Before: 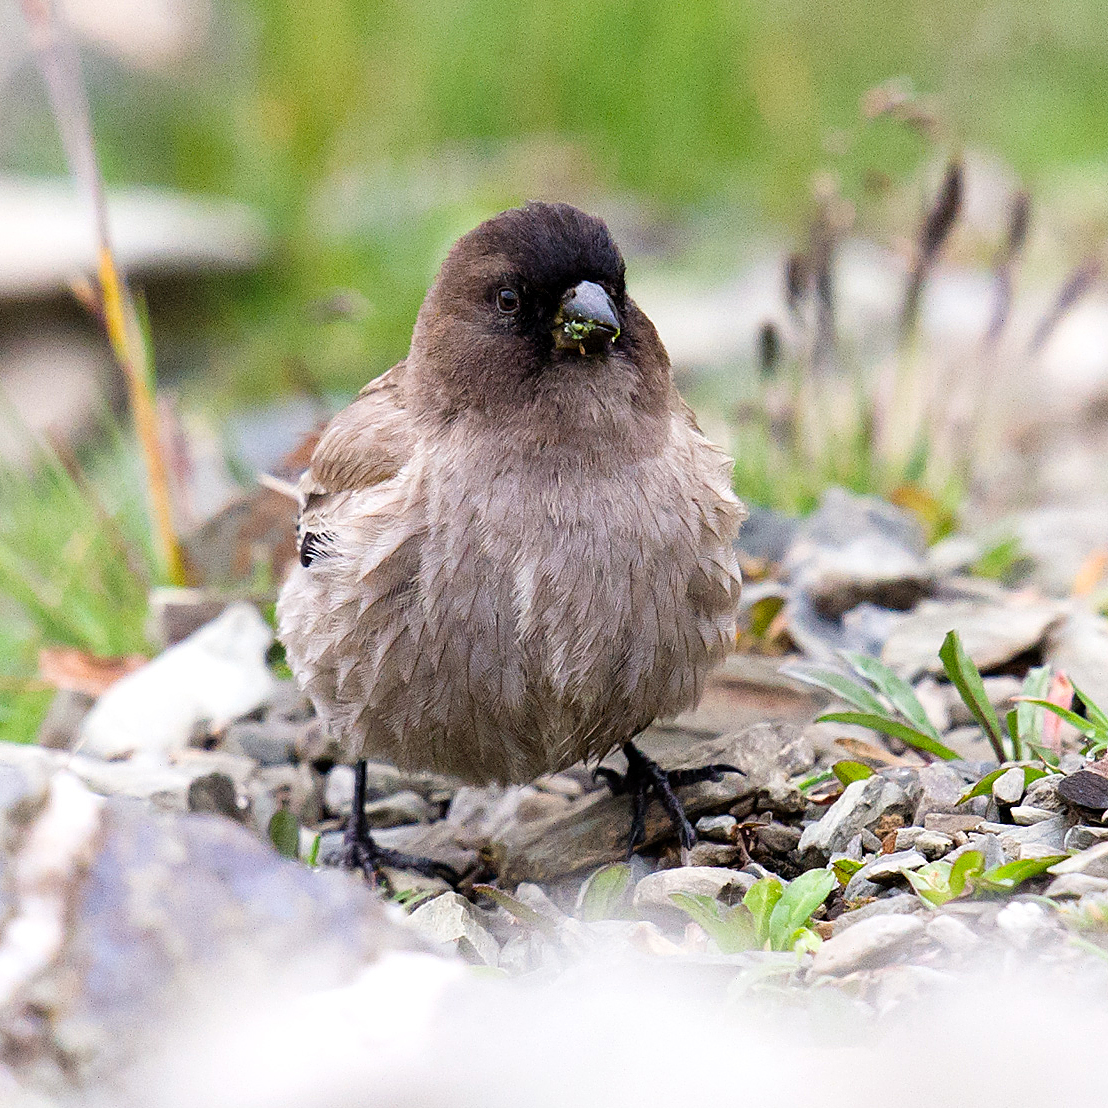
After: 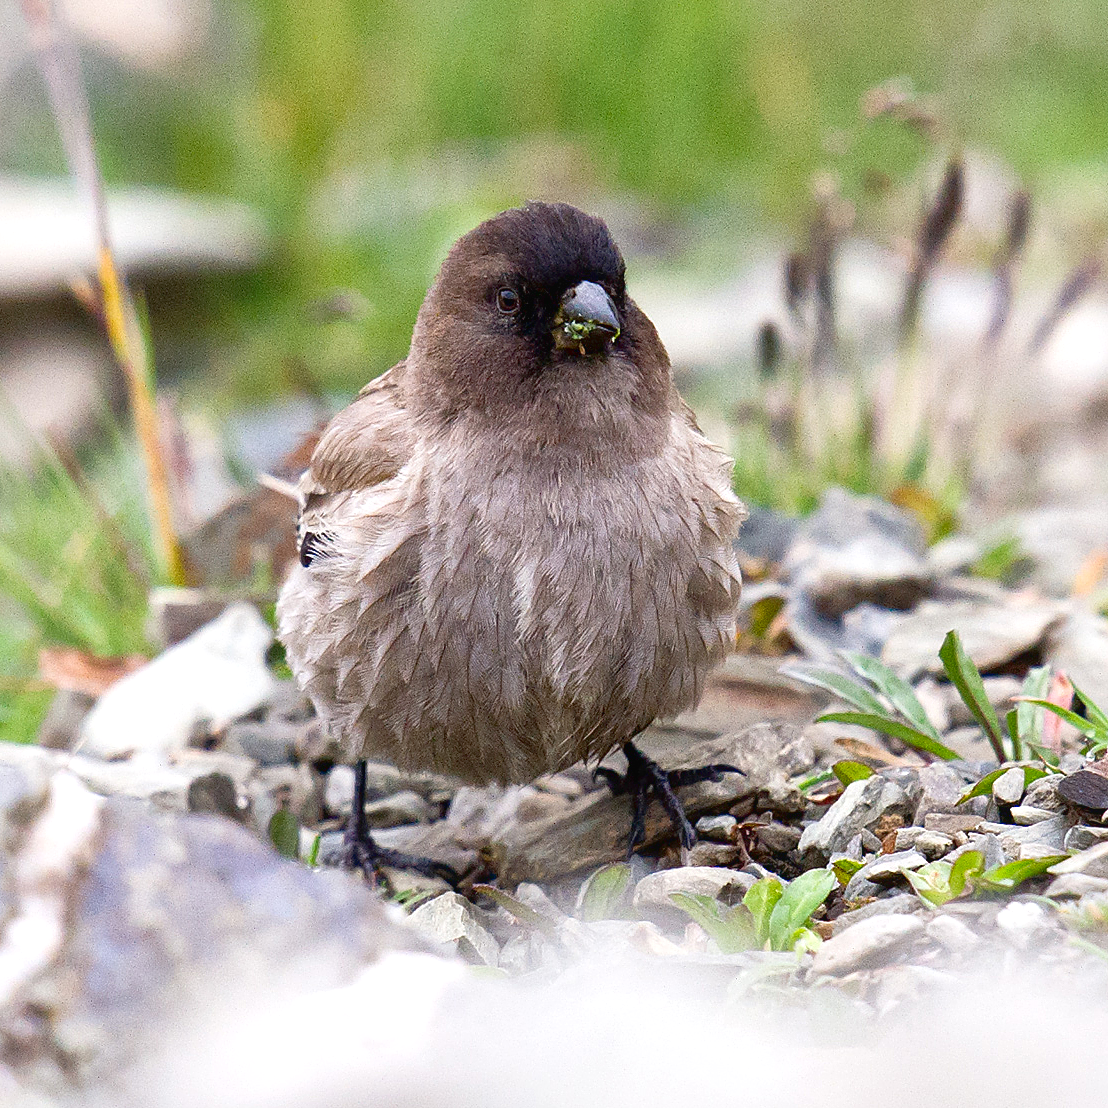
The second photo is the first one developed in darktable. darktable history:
local contrast: mode bilateral grid, contrast 19, coarseness 50, detail 132%, midtone range 0.2
tone curve: curves: ch0 [(0, 0.042) (0.129, 0.18) (0.501, 0.497) (1, 1)], color space Lab, linked channels, preserve colors none
